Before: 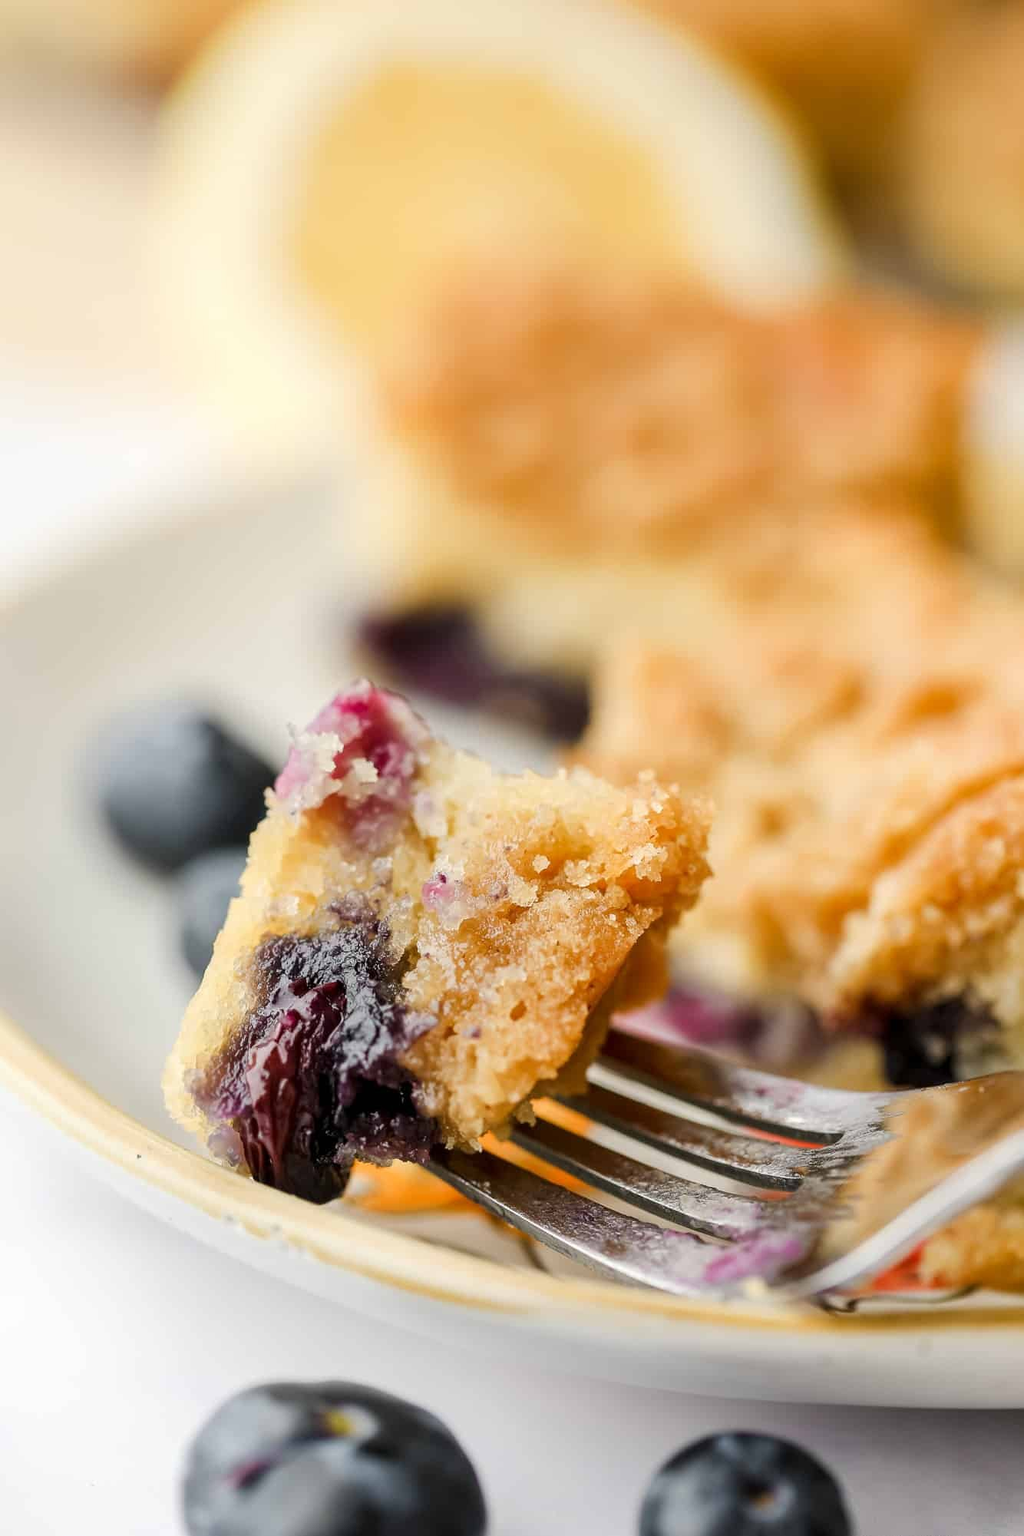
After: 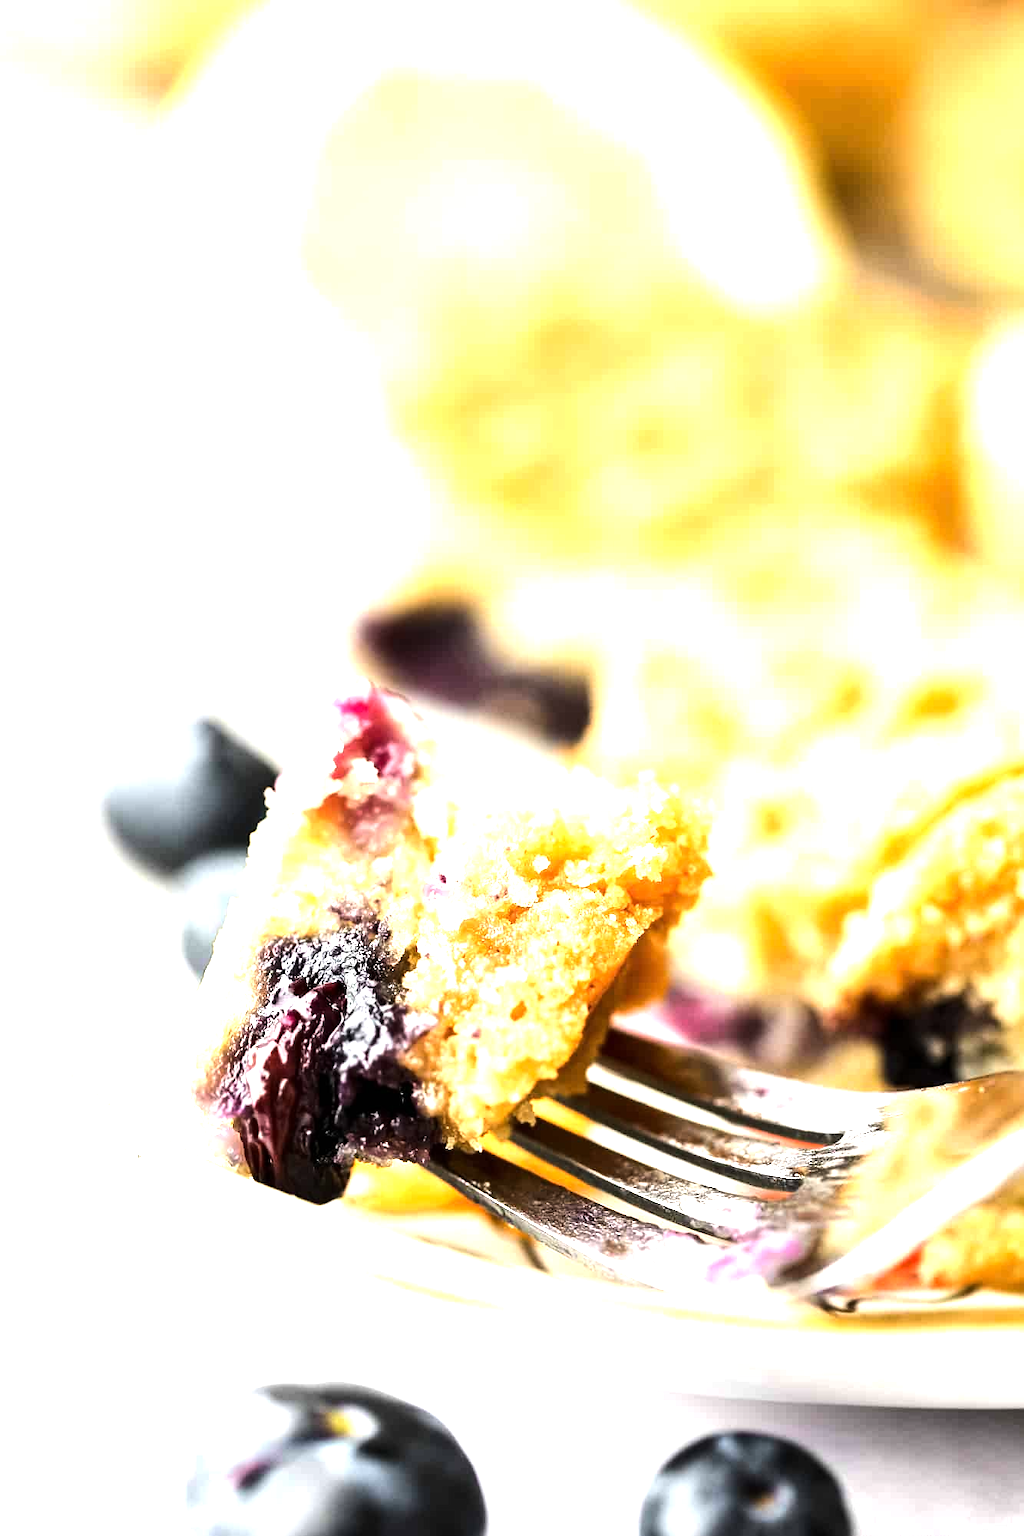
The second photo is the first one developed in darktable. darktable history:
exposure: exposure 0.74 EV, compensate highlight preservation false
tone equalizer: -8 EV -1.08 EV, -7 EV -1.01 EV, -6 EV -0.867 EV, -5 EV -0.578 EV, -3 EV 0.578 EV, -2 EV 0.867 EV, -1 EV 1.01 EV, +0 EV 1.08 EV, edges refinement/feathering 500, mask exposure compensation -1.57 EV, preserve details no
